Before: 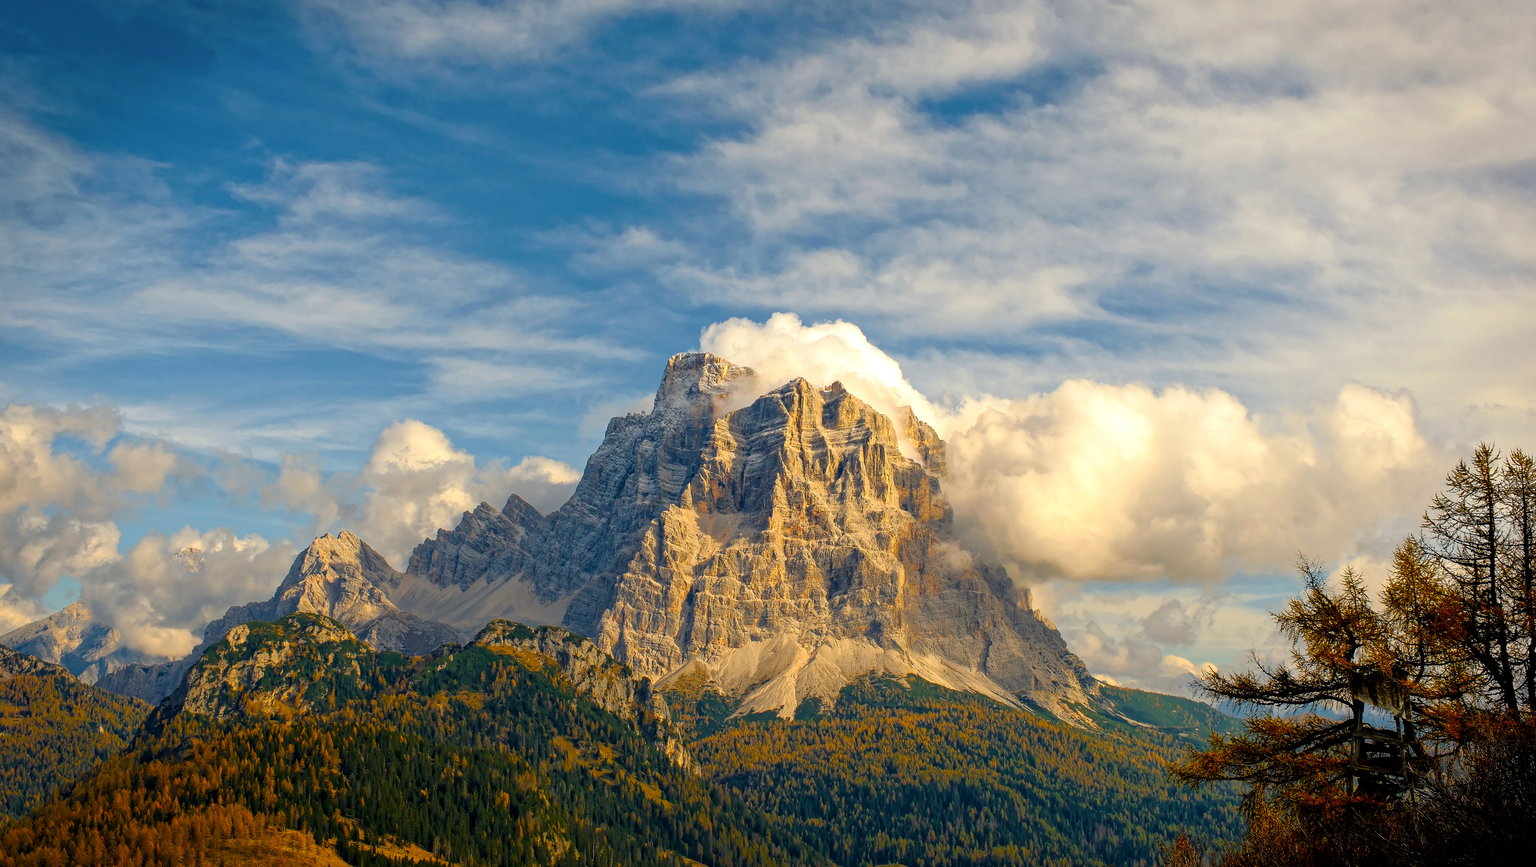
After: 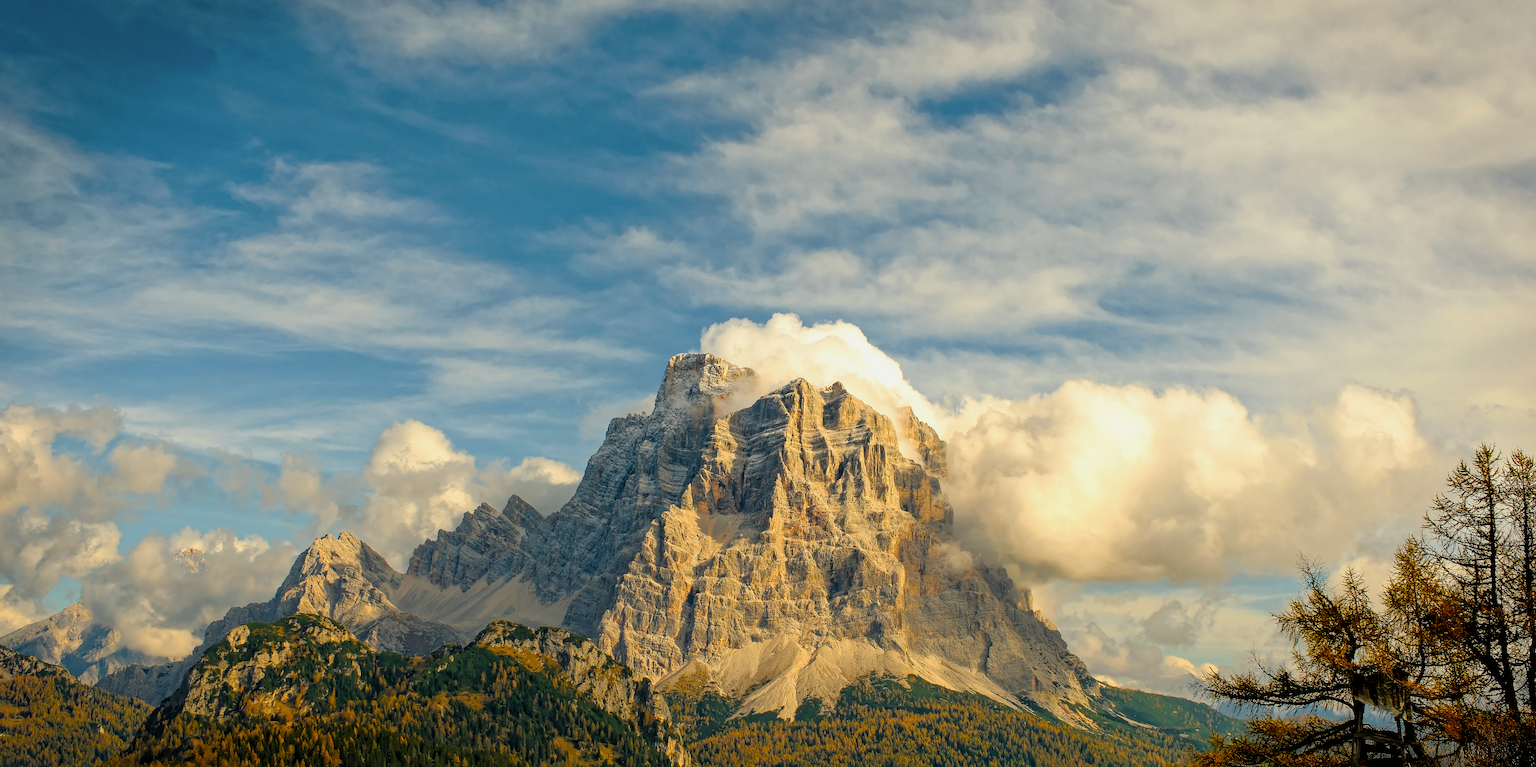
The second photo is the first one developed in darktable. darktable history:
color balance: mode lift, gamma, gain (sRGB), lift [1.04, 1, 1, 0.97], gamma [1.01, 1, 1, 0.97], gain [0.96, 1, 1, 0.97]
crop and rotate: top 0%, bottom 11.49%
filmic rgb: black relative exposure -12.8 EV, white relative exposure 2.8 EV, threshold 3 EV, target black luminance 0%, hardness 8.54, latitude 70.41%, contrast 1.133, shadows ↔ highlights balance -0.395%, color science v4 (2020), enable highlight reconstruction true
